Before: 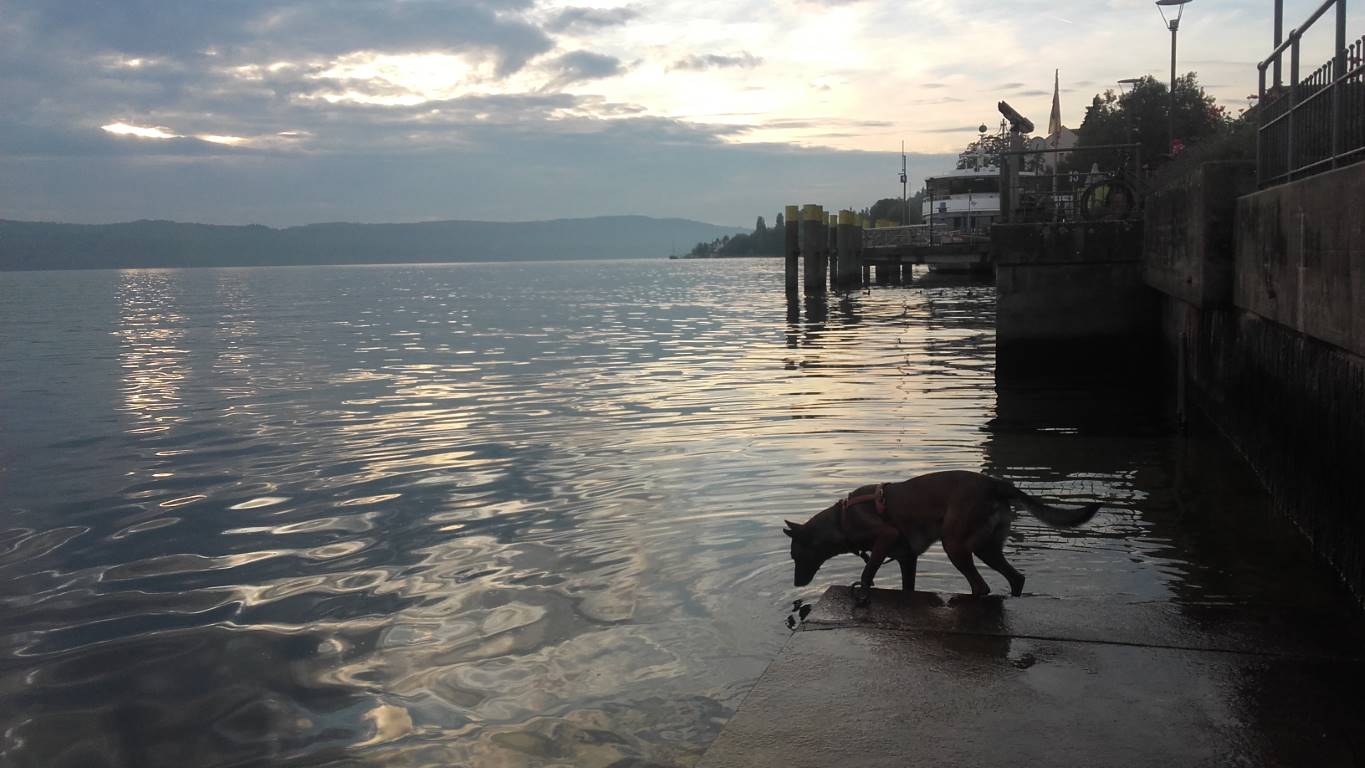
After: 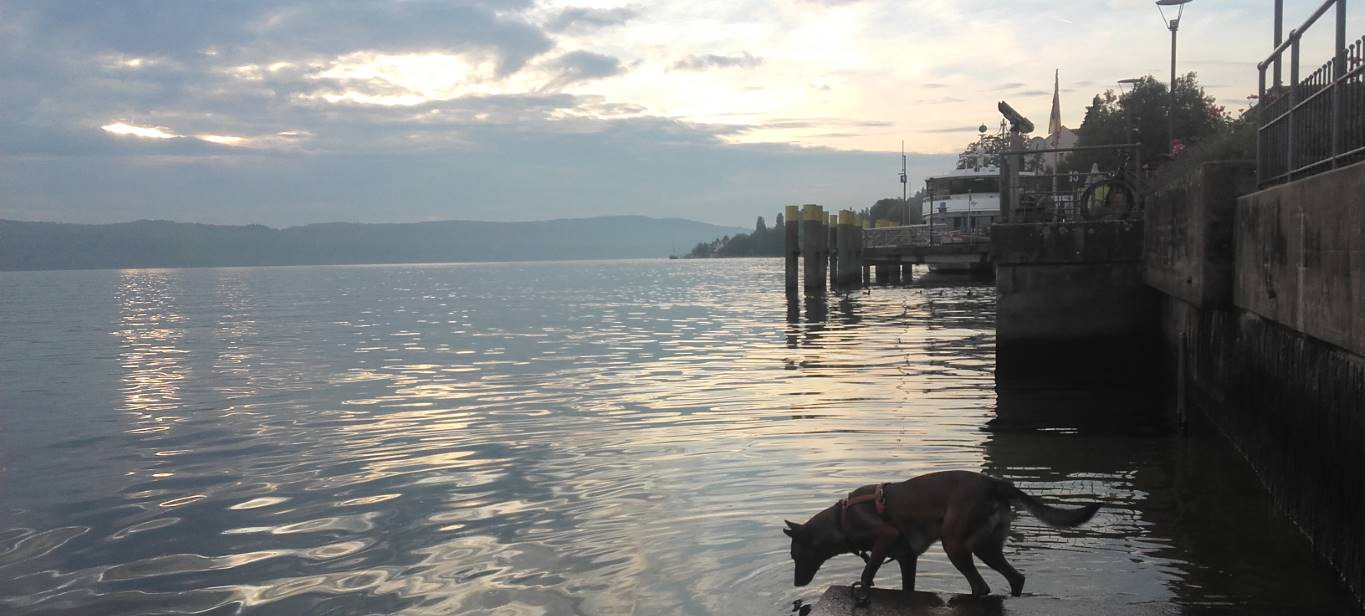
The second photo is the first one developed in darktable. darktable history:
contrast brightness saturation: brightness 0.128
crop: bottom 19.665%
